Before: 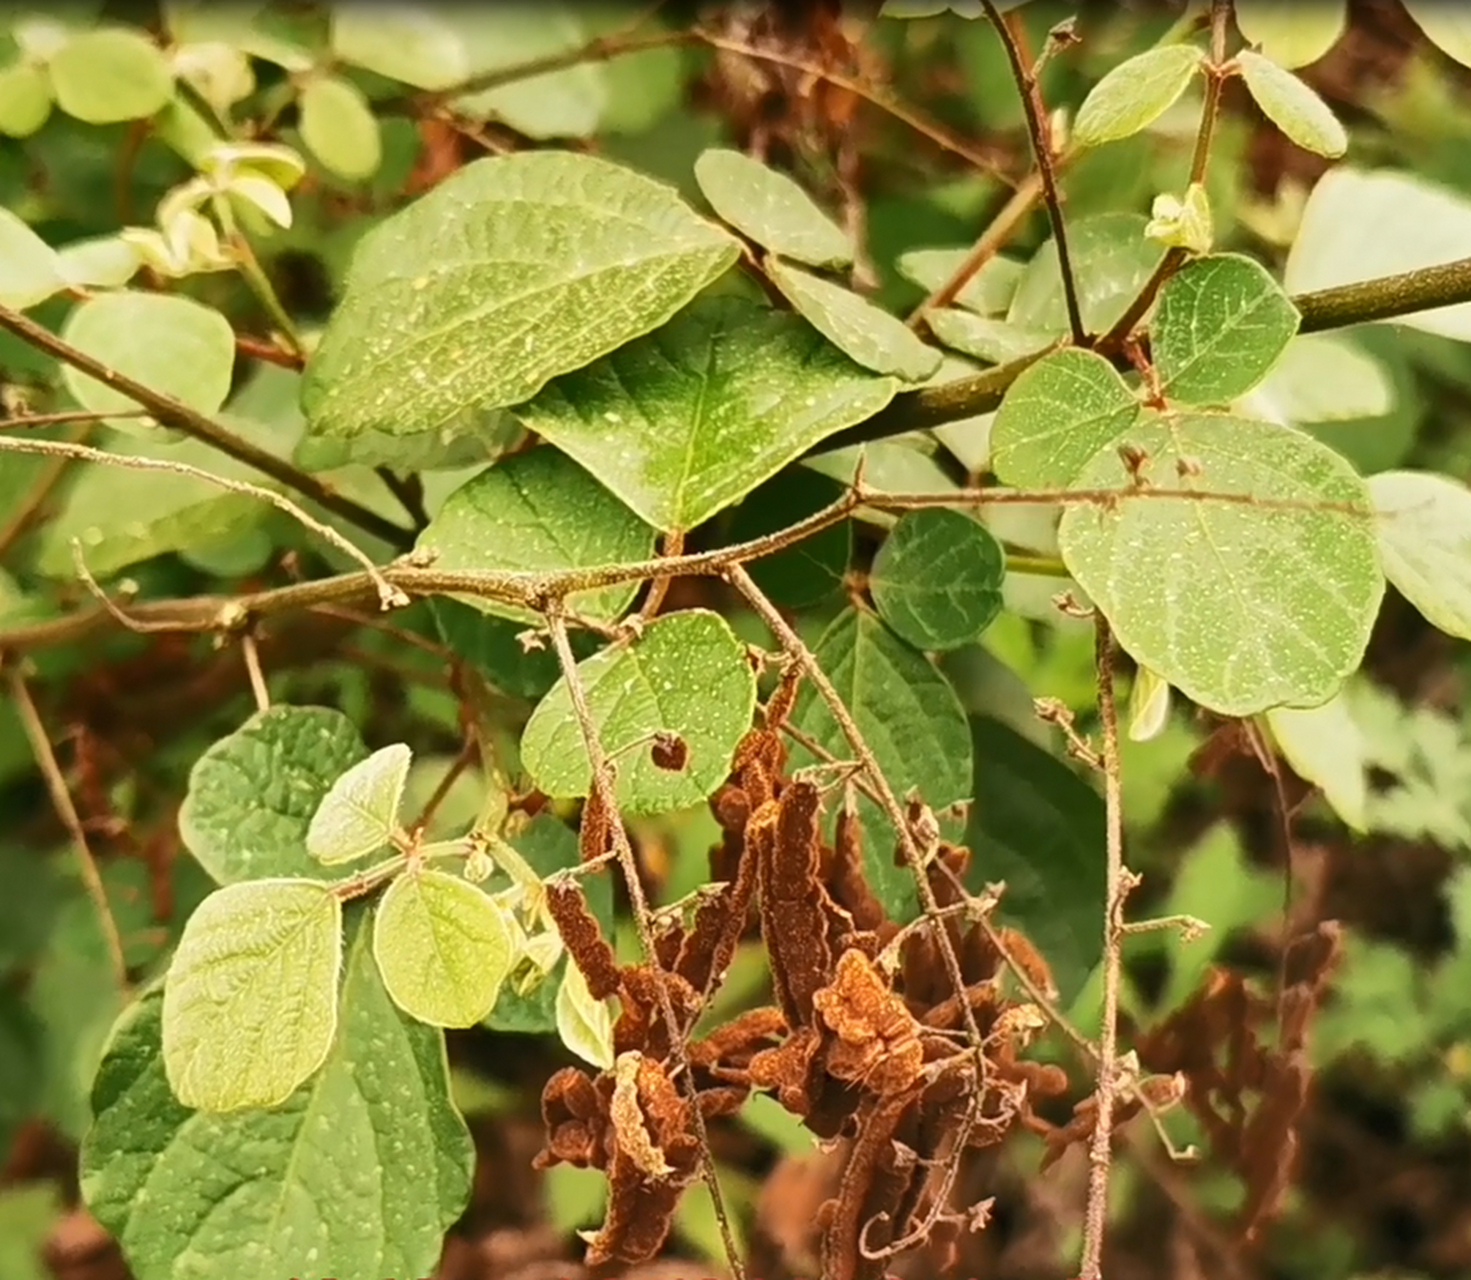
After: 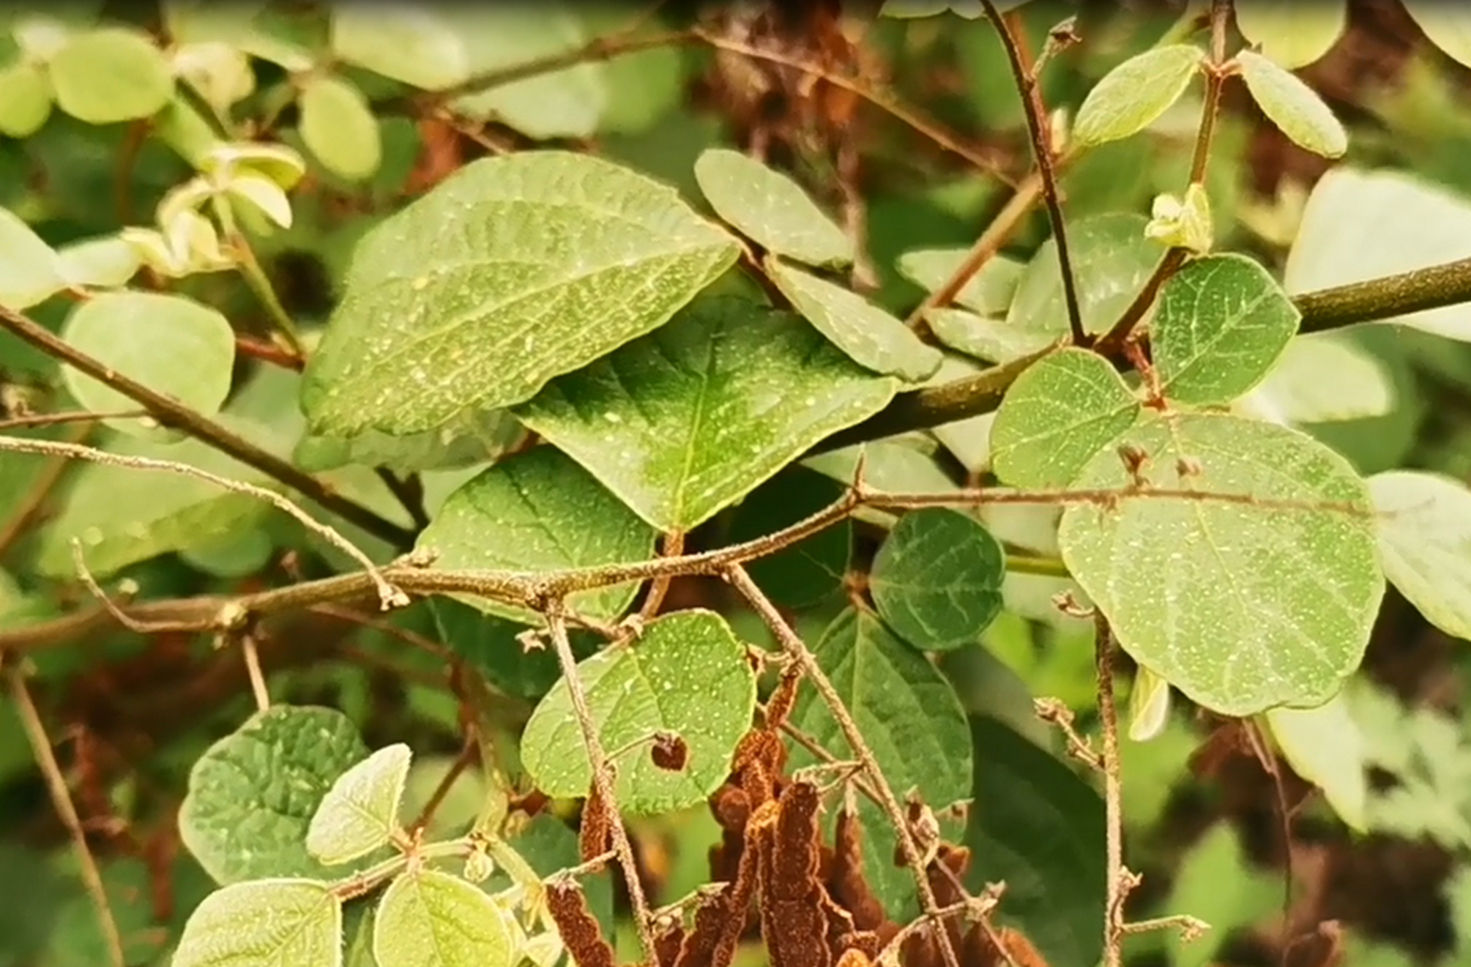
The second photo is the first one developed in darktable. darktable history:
crop: bottom 24.403%
